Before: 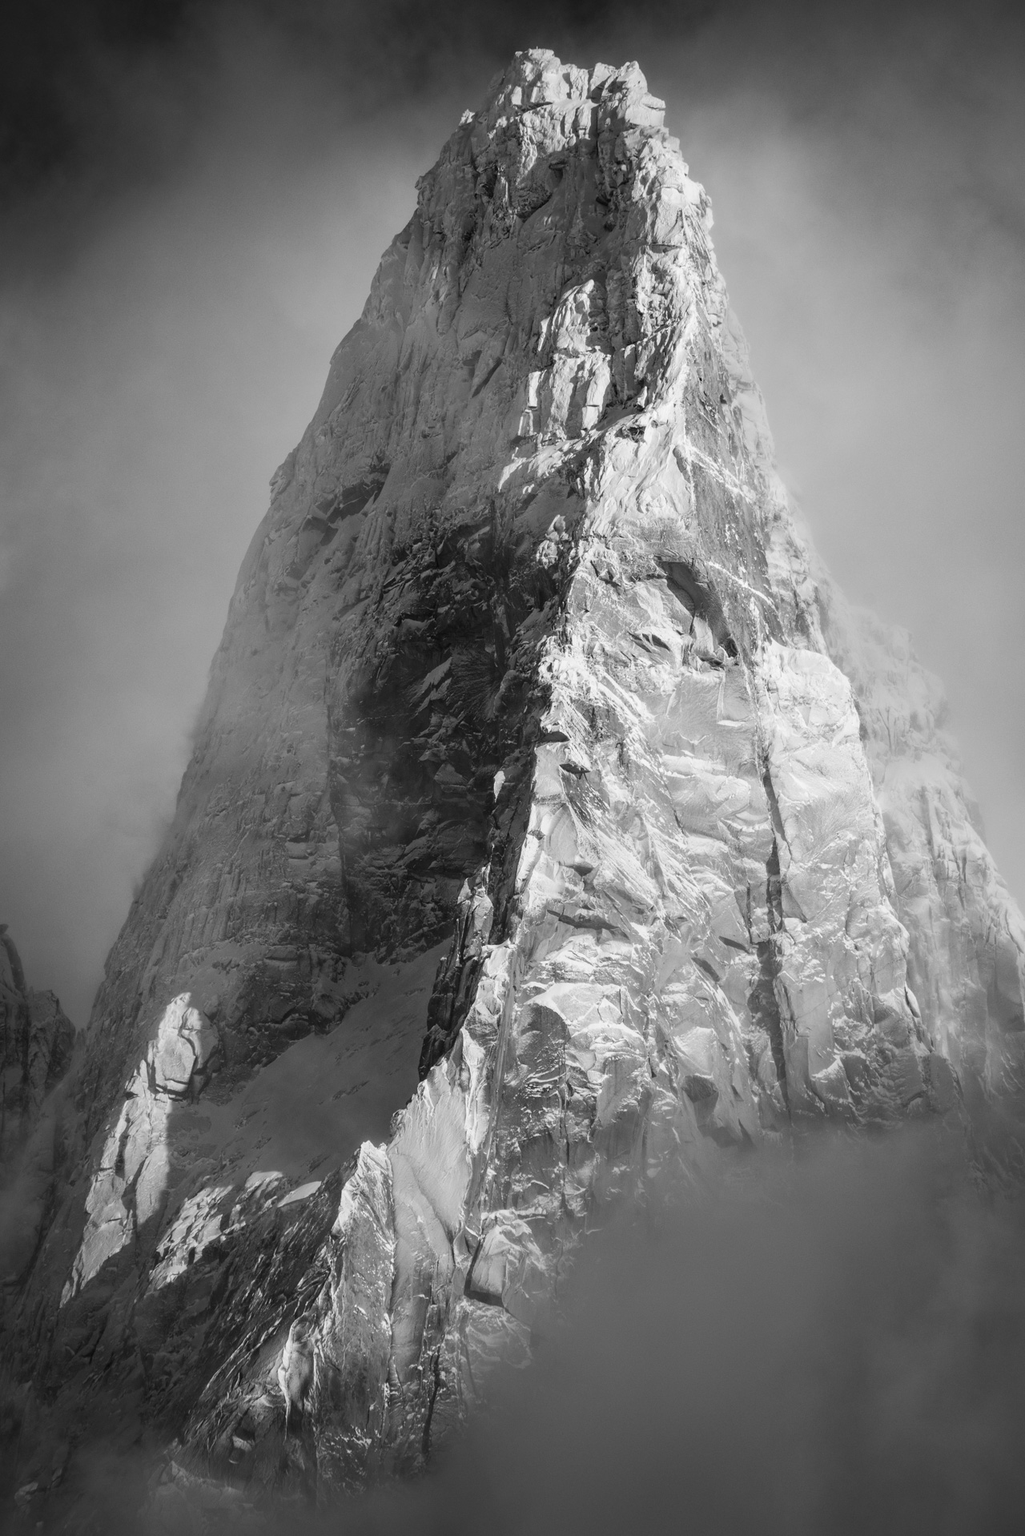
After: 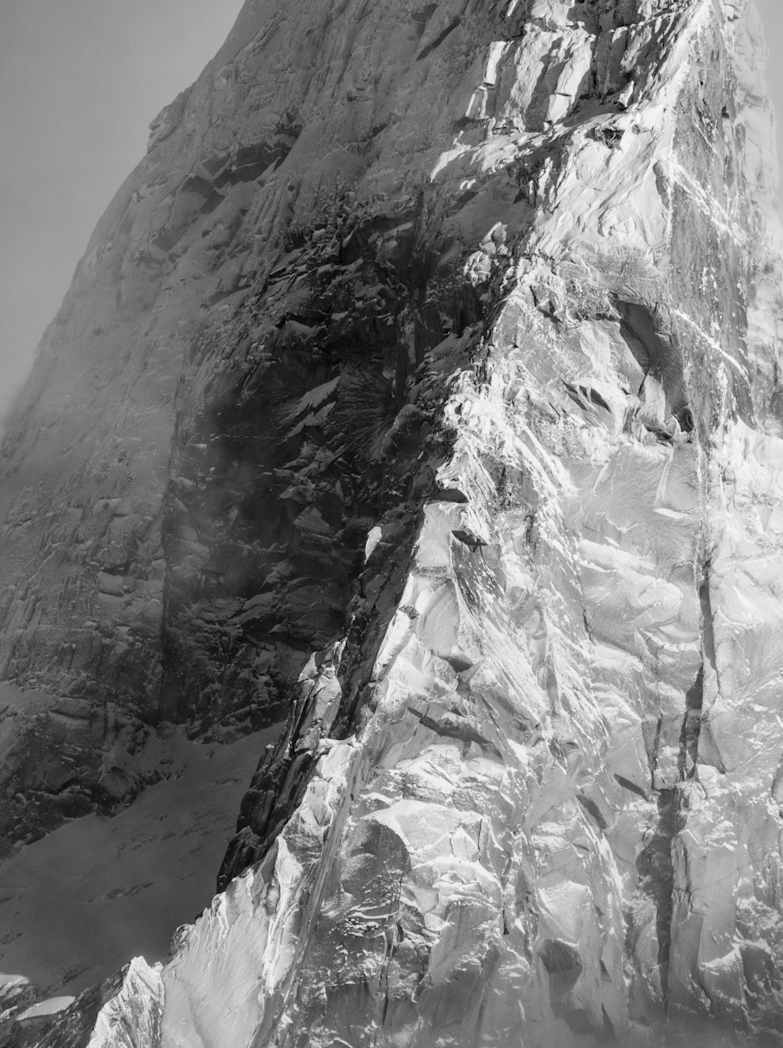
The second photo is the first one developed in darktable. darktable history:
crop: left 25%, top 25%, right 25%, bottom 25%
color correction: saturation 1.1
rotate and perspective: rotation 9.12°, automatic cropping off
